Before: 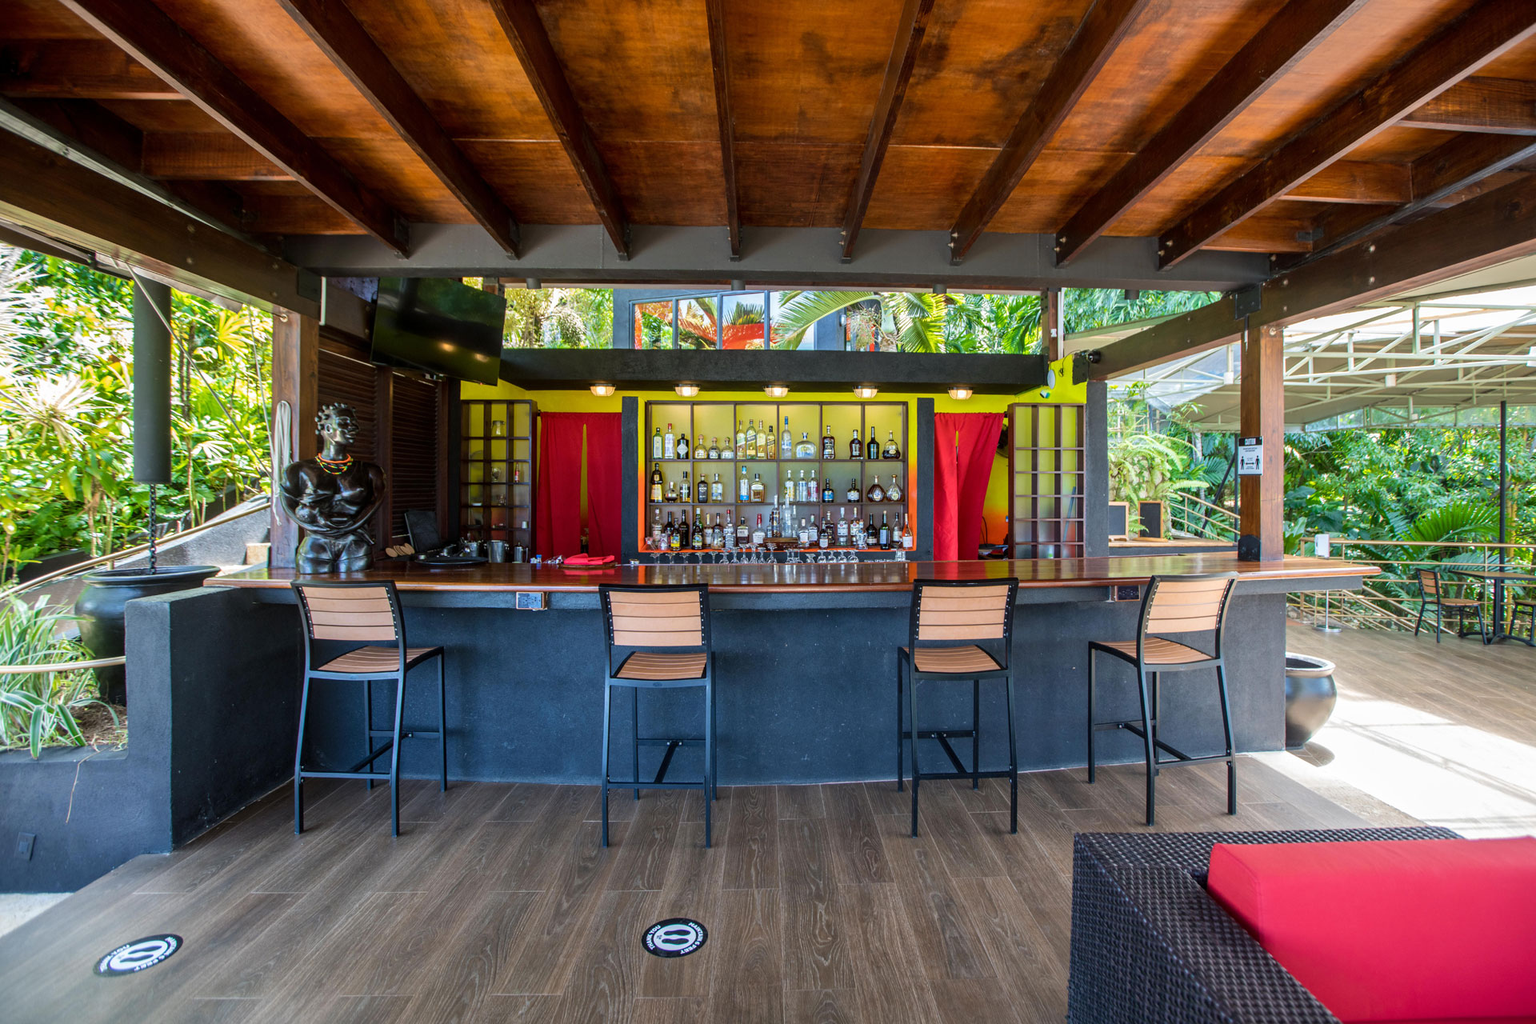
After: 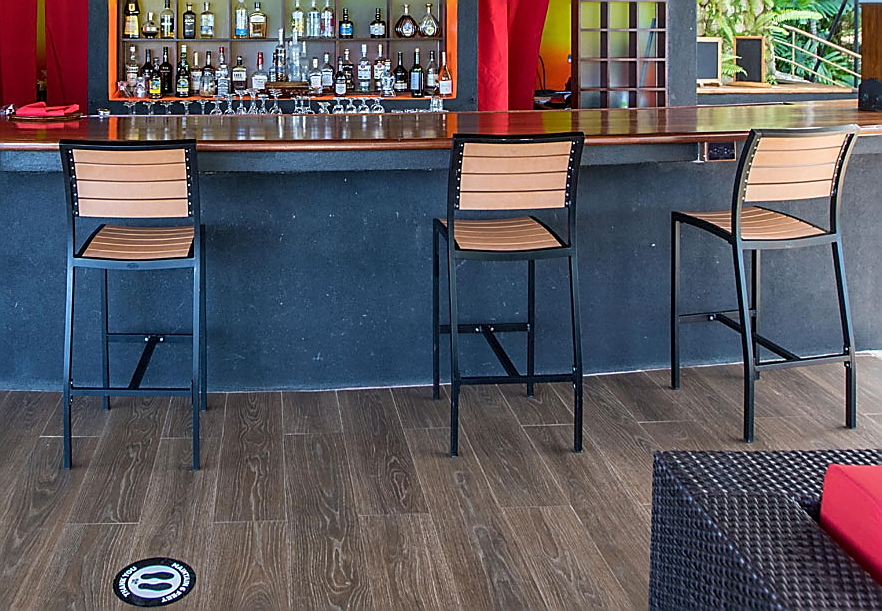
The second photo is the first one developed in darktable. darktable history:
sharpen: radius 1.413, amount 1.234, threshold 0.703
crop: left 35.905%, top 46.169%, right 18.139%, bottom 6.029%
